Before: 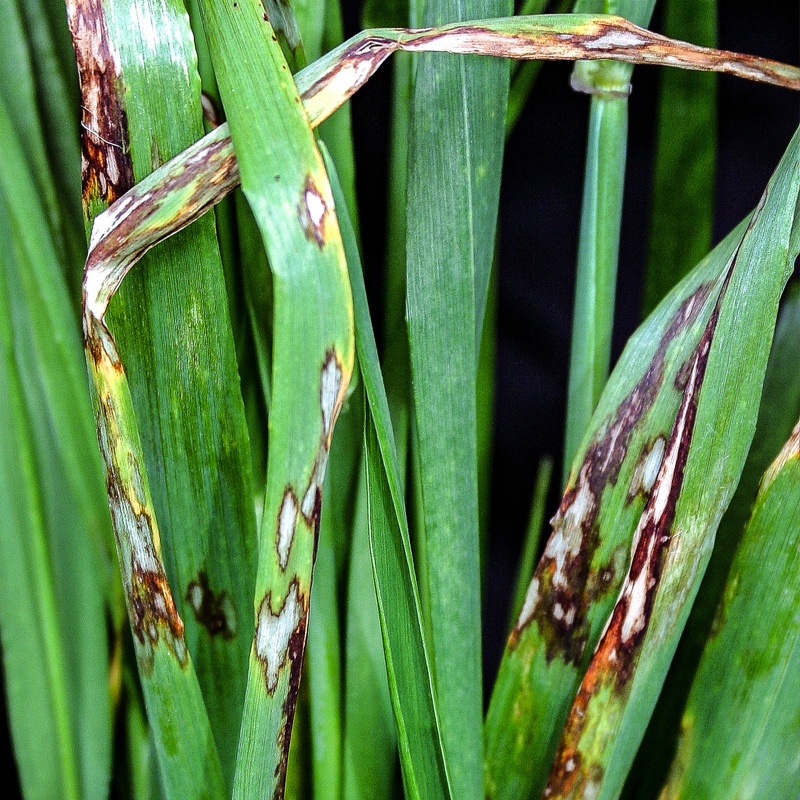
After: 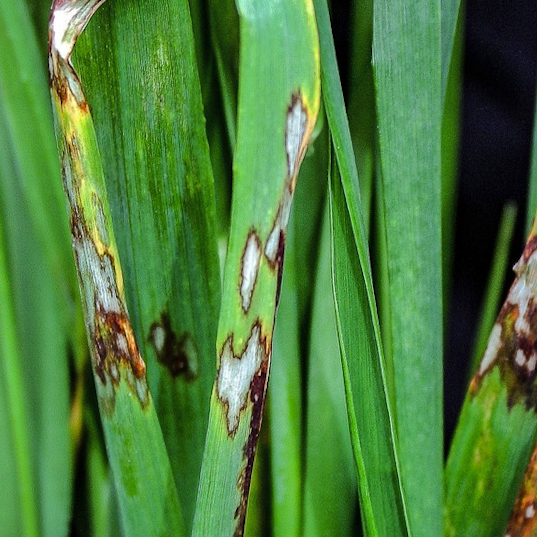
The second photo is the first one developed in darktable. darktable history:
crop and rotate: angle -0.82°, left 3.85%, top 31.828%, right 27.992%
shadows and highlights: shadows 40, highlights -60
